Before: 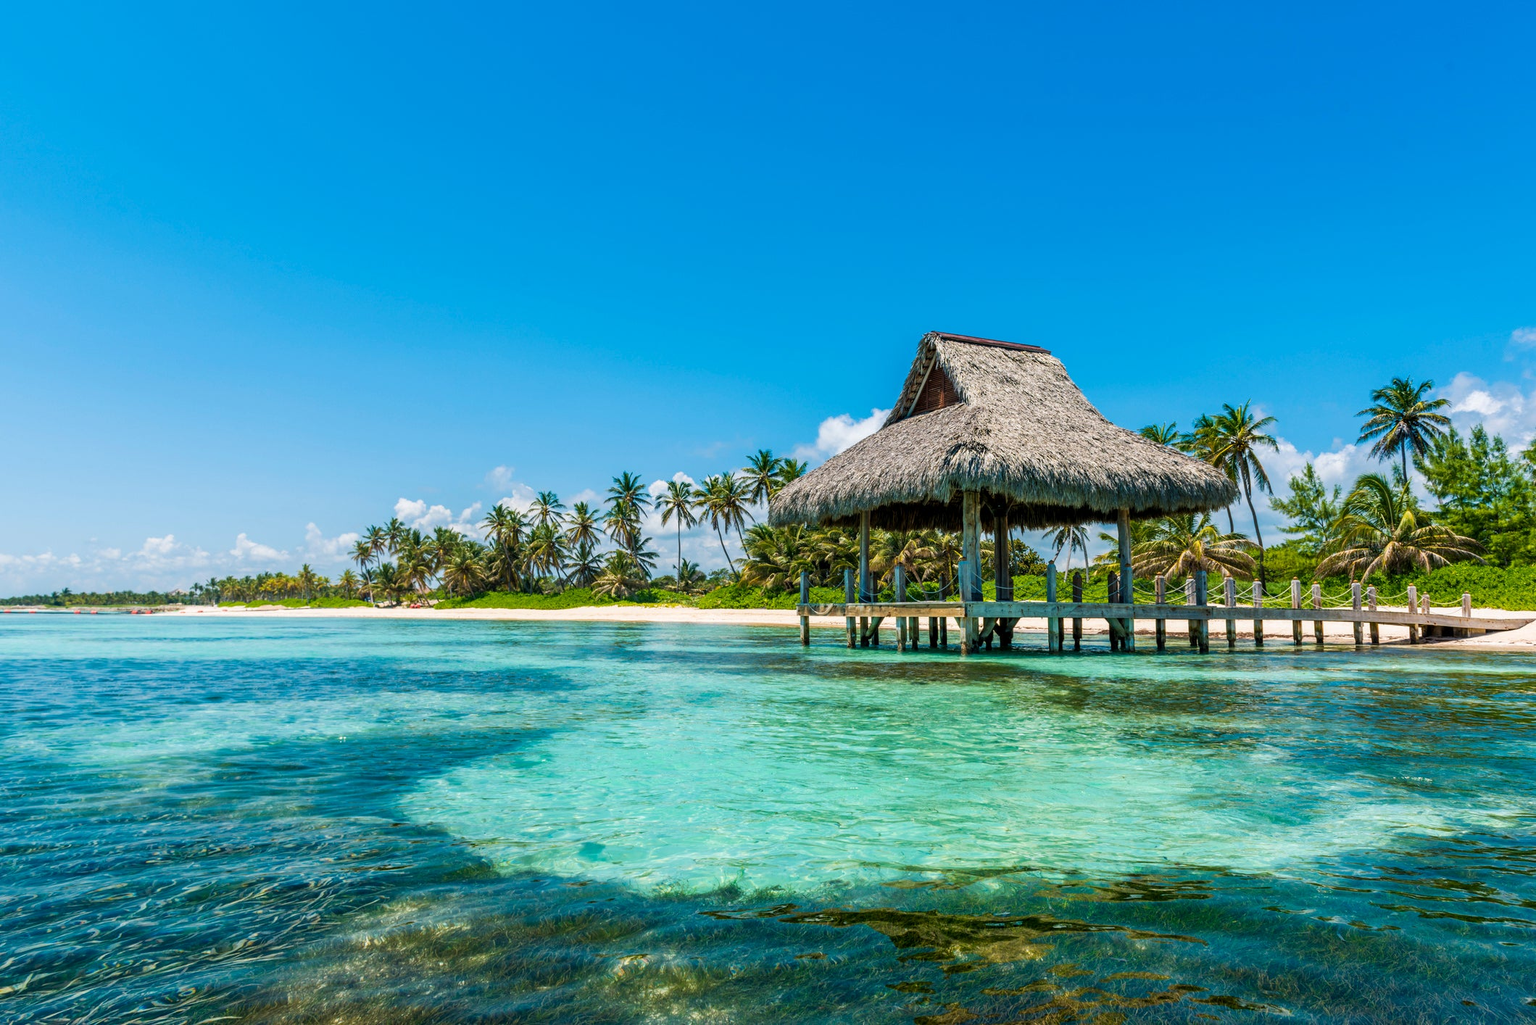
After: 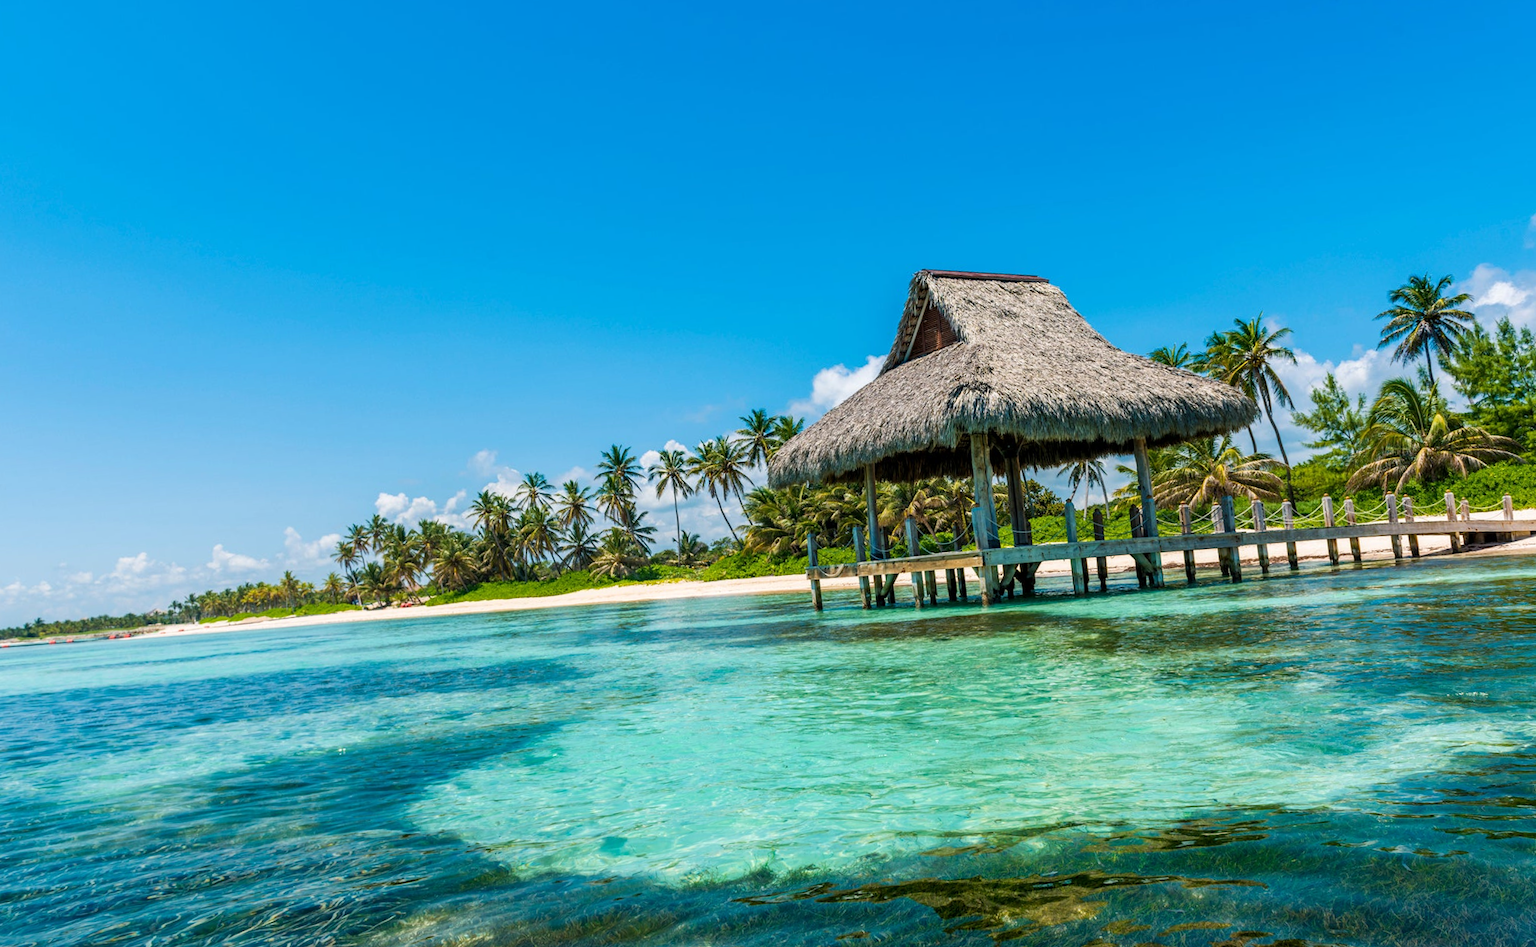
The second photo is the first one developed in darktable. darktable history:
rotate and perspective: rotation -5°, crop left 0.05, crop right 0.952, crop top 0.11, crop bottom 0.89
tone equalizer: on, module defaults
